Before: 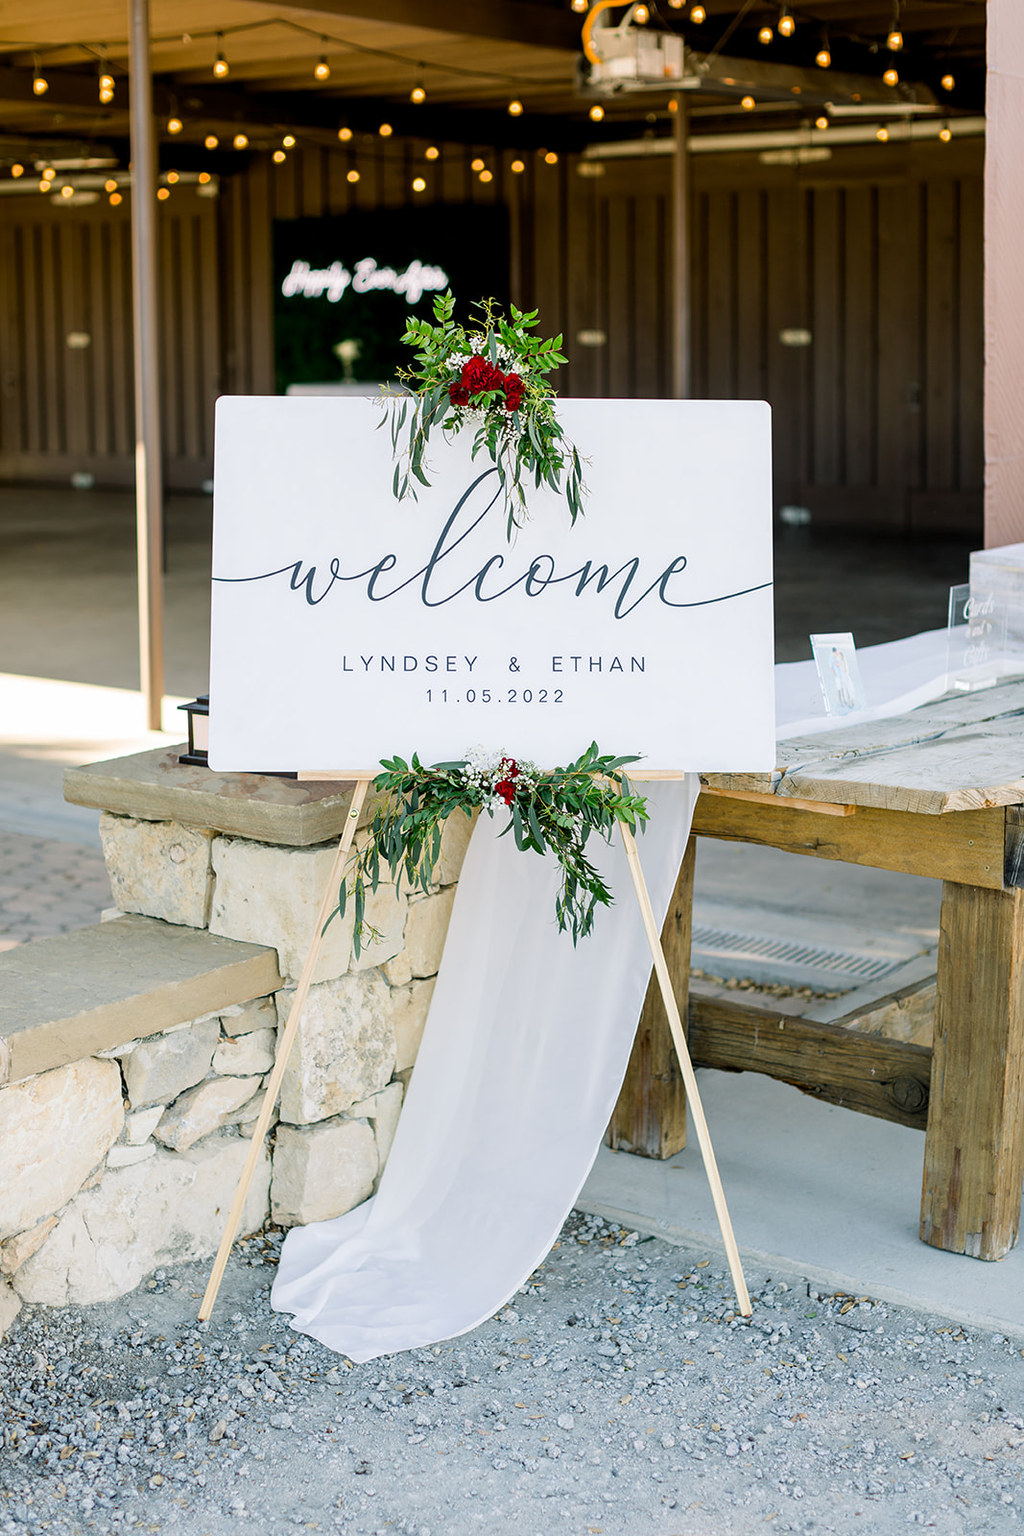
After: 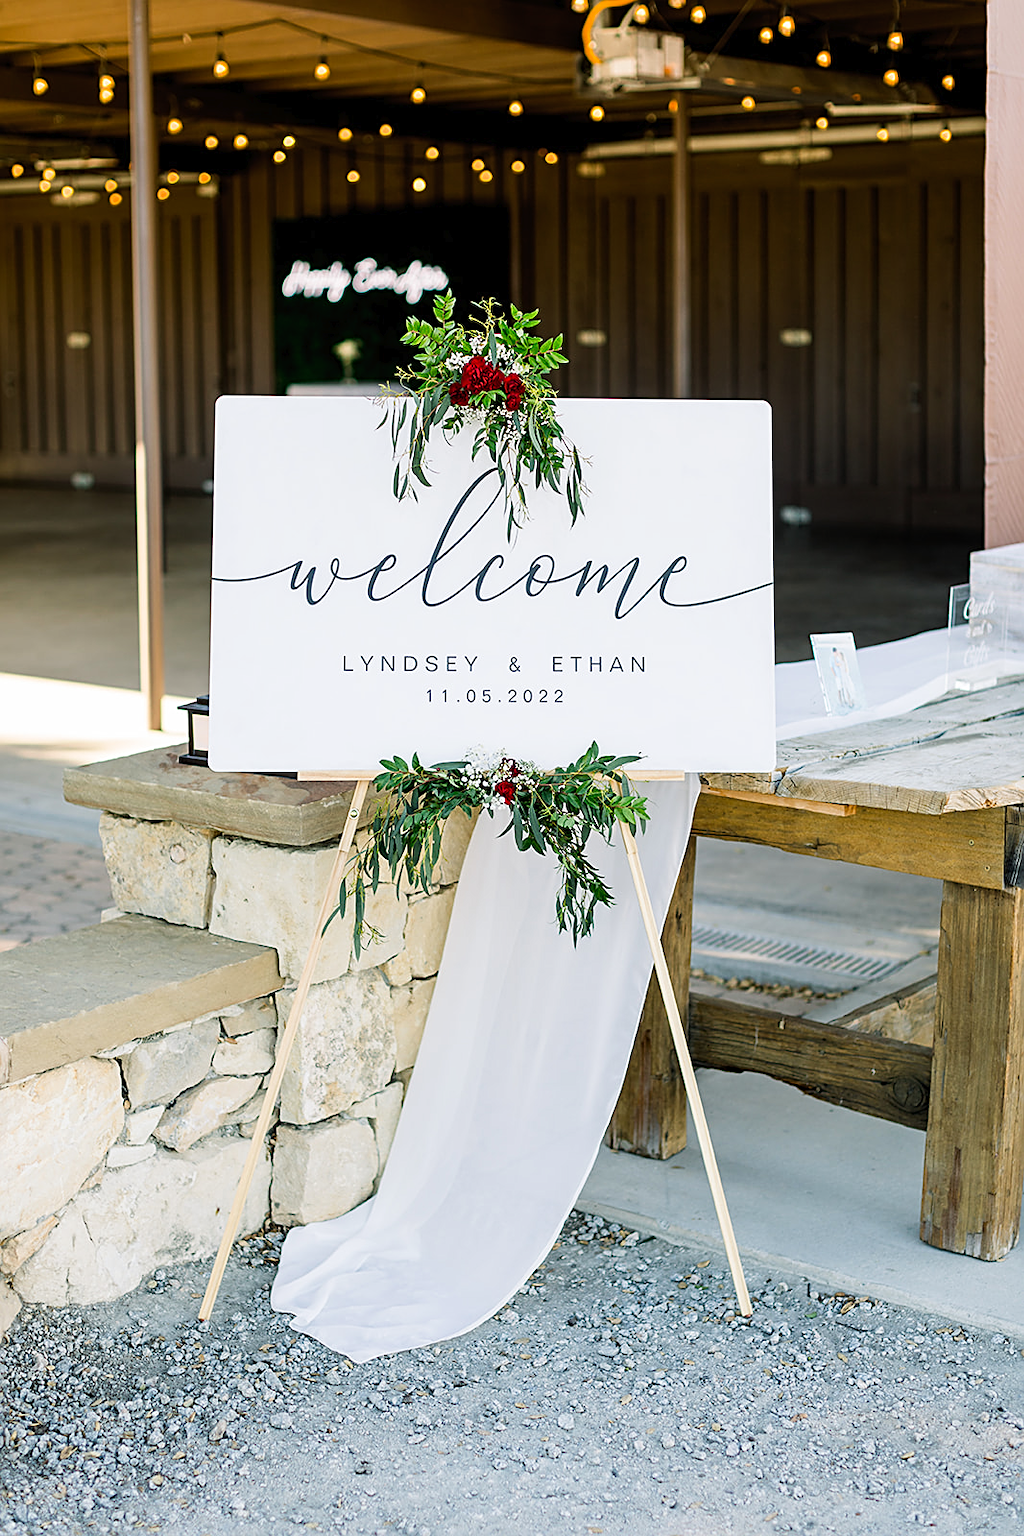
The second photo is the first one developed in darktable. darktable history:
sharpen: on, module defaults
tone curve: curves: ch0 [(0, 0) (0.003, 0.01) (0.011, 0.015) (0.025, 0.023) (0.044, 0.037) (0.069, 0.055) (0.1, 0.08) (0.136, 0.114) (0.177, 0.155) (0.224, 0.201) (0.277, 0.254) (0.335, 0.319) (0.399, 0.387) (0.468, 0.459) (0.543, 0.544) (0.623, 0.634) (0.709, 0.731) (0.801, 0.827) (0.898, 0.921) (1, 1)], preserve colors none
